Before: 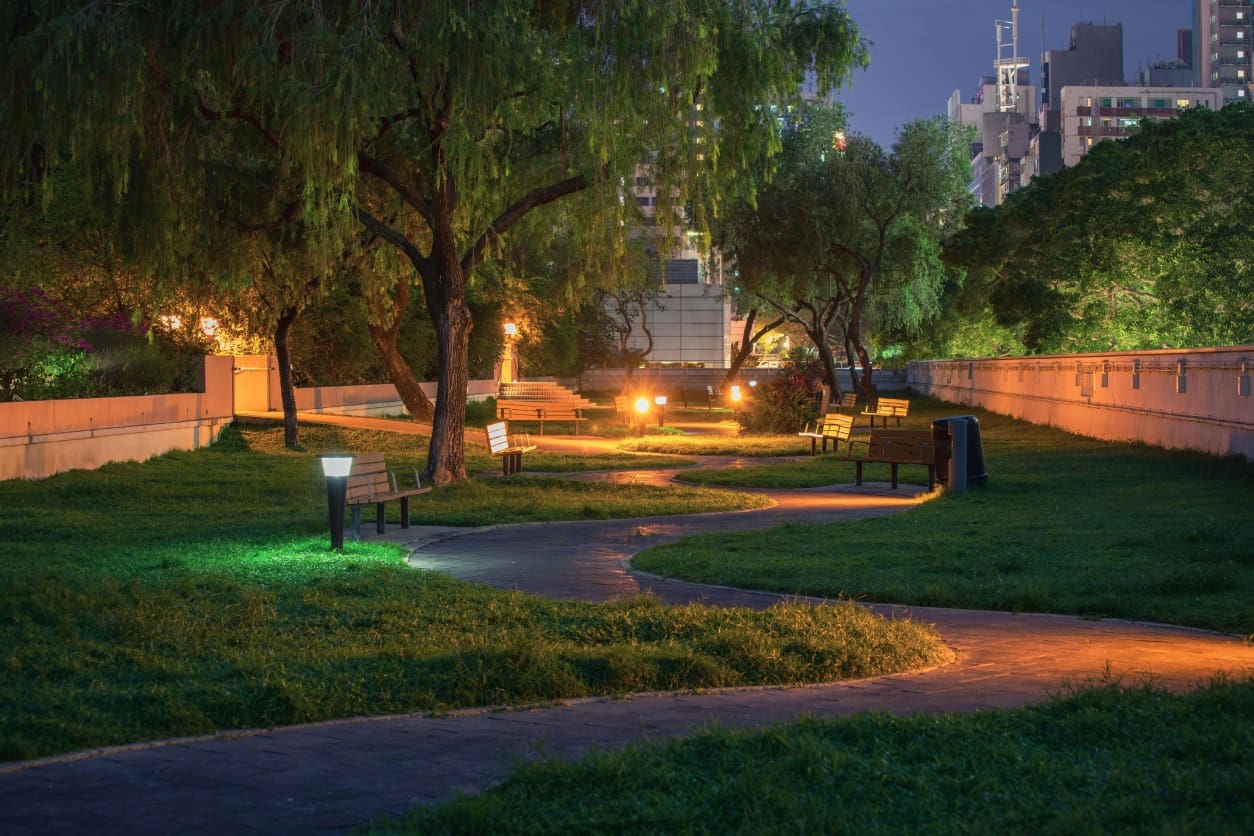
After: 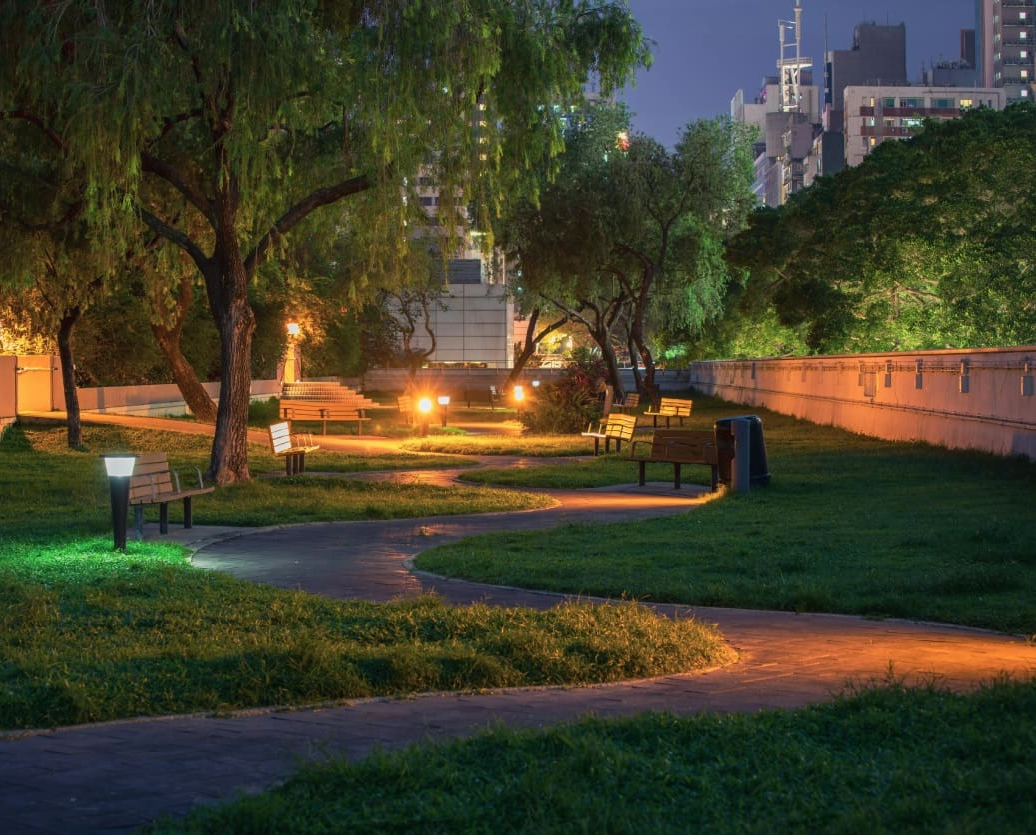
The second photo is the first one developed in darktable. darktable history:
crop: left 17.329%, bottom 0.022%
shadows and highlights: shadows 3.34, highlights -19.18, soften with gaussian
